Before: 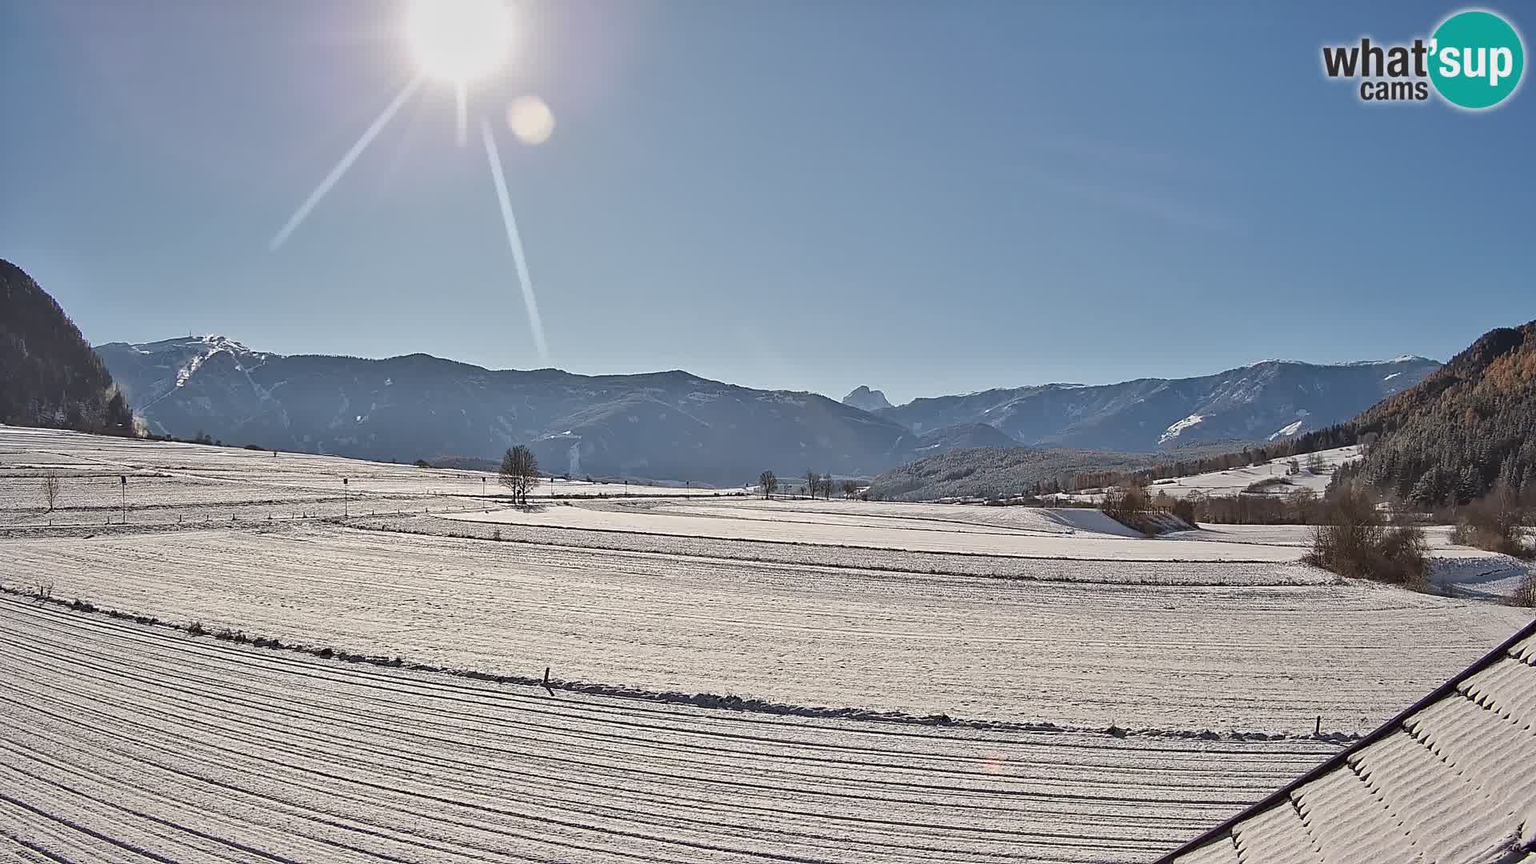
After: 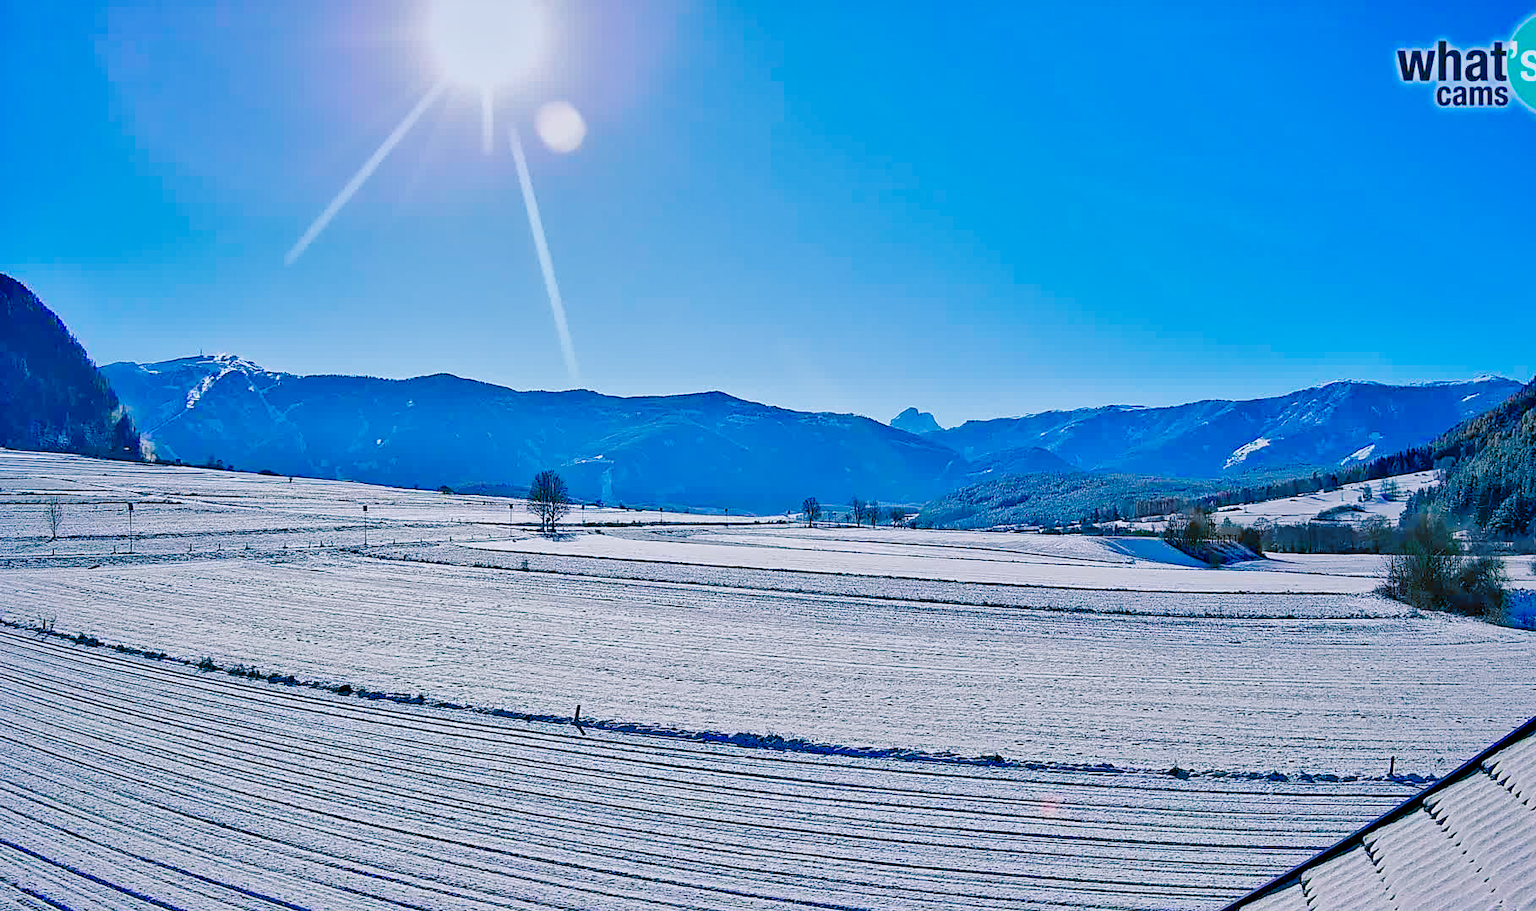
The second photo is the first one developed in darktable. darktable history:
color calibration: illuminant as shot in camera, x 0.37, y 0.382, temperature 4318.27 K
color balance rgb: shadows lift › luminance -29.148%, shadows lift › chroma 10.086%, shadows lift › hue 230.49°, linear chroma grading › shadows 9.691%, linear chroma grading › highlights 9.224%, linear chroma grading › global chroma 15.399%, linear chroma grading › mid-tones 14.946%, perceptual saturation grading › global saturation 20%, perceptual saturation grading › highlights -25.372%, perceptual saturation grading › shadows 49.794%, global vibrance 24.95%
shadows and highlights: on, module defaults
crop and rotate: left 0%, right 5.3%
base curve: curves: ch0 [(0, 0) (0.008, 0.007) (0.022, 0.029) (0.048, 0.089) (0.092, 0.197) (0.191, 0.399) (0.275, 0.534) (0.357, 0.65) (0.477, 0.78) (0.542, 0.833) (0.799, 0.973) (1, 1)], preserve colors none
exposure: black level correction 0.009, exposure -0.62 EV, compensate highlight preservation false
